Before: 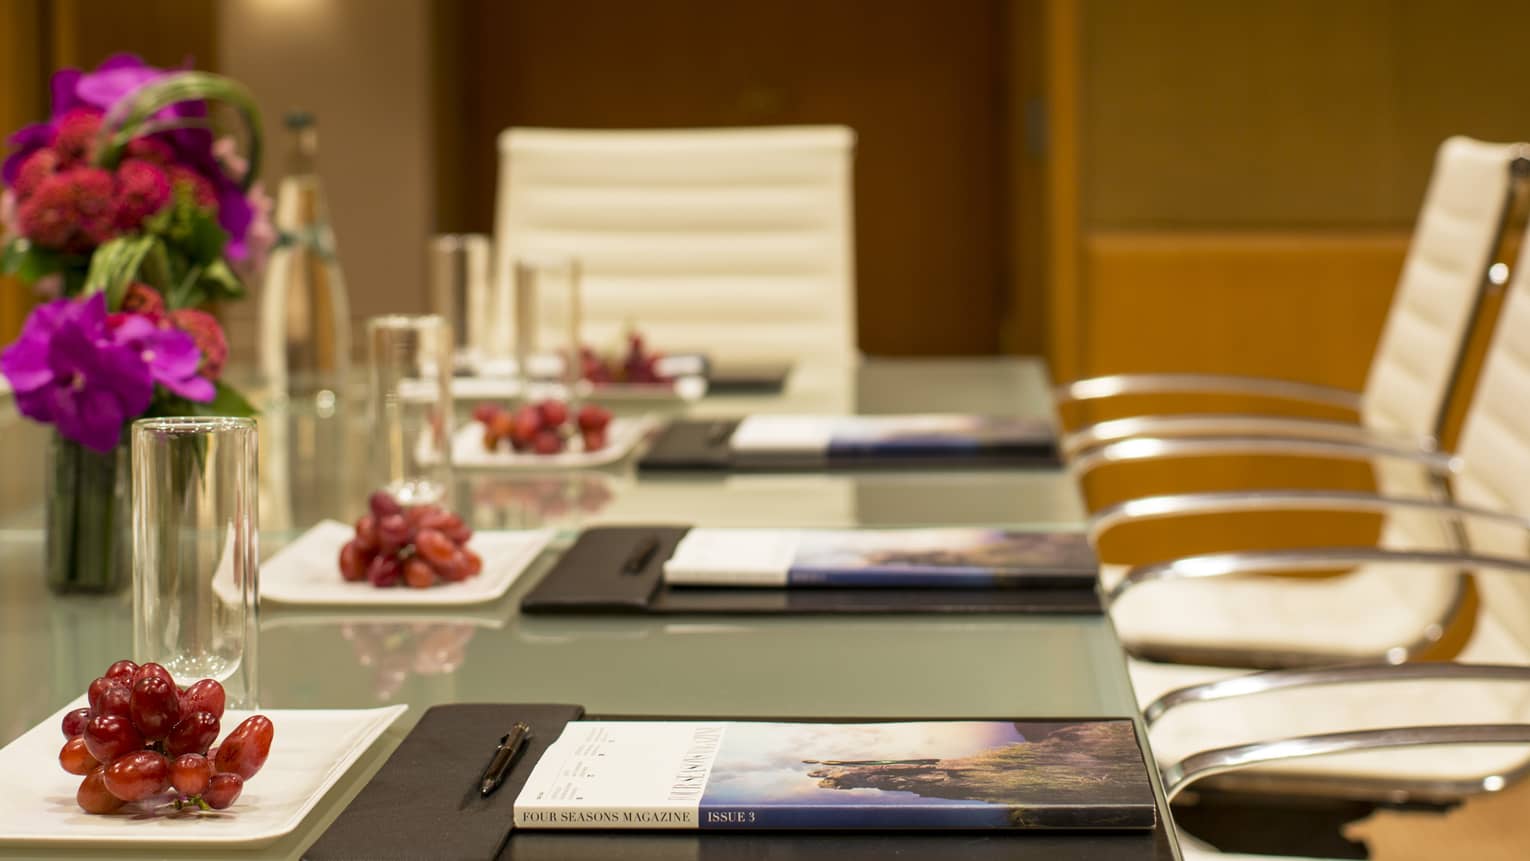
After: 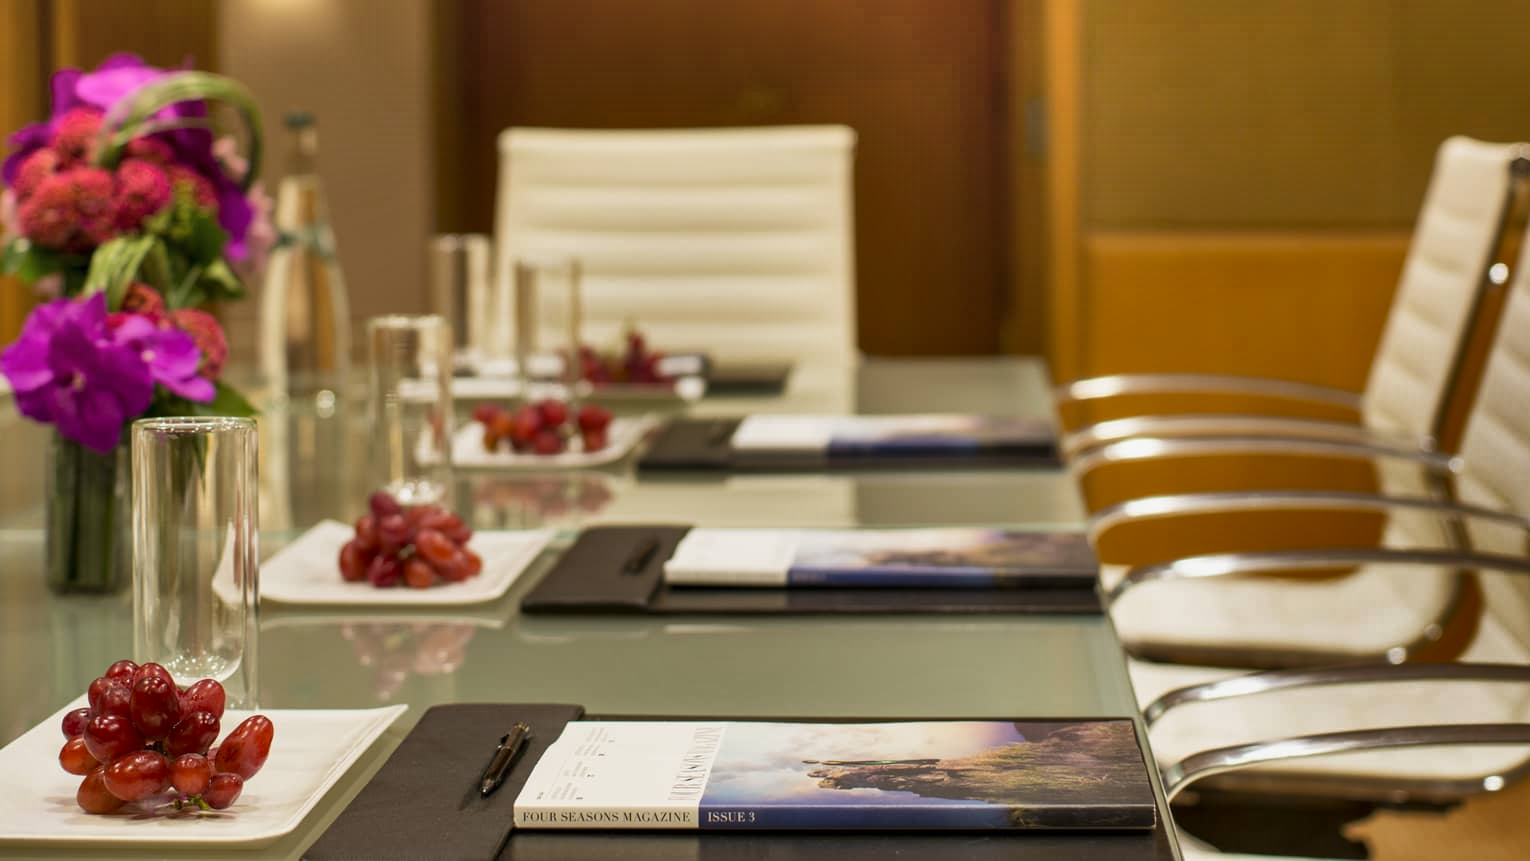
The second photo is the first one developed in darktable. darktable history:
shadows and highlights: radius 123.38, shadows 98.31, white point adjustment -2.88, highlights -98.07, soften with gaussian
